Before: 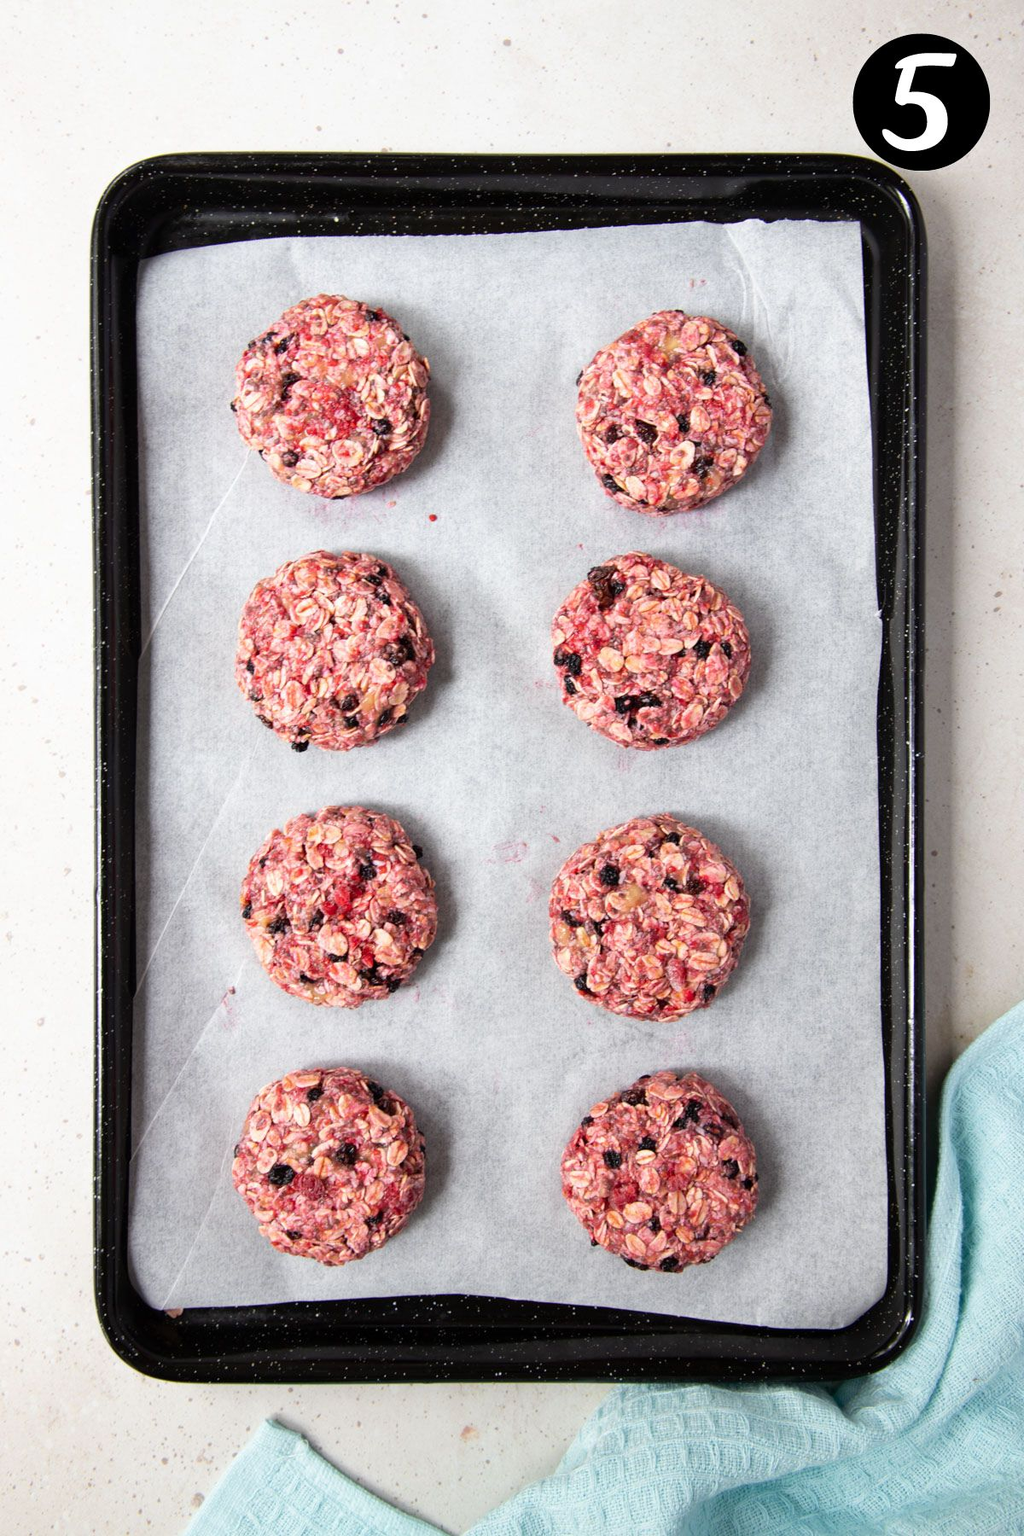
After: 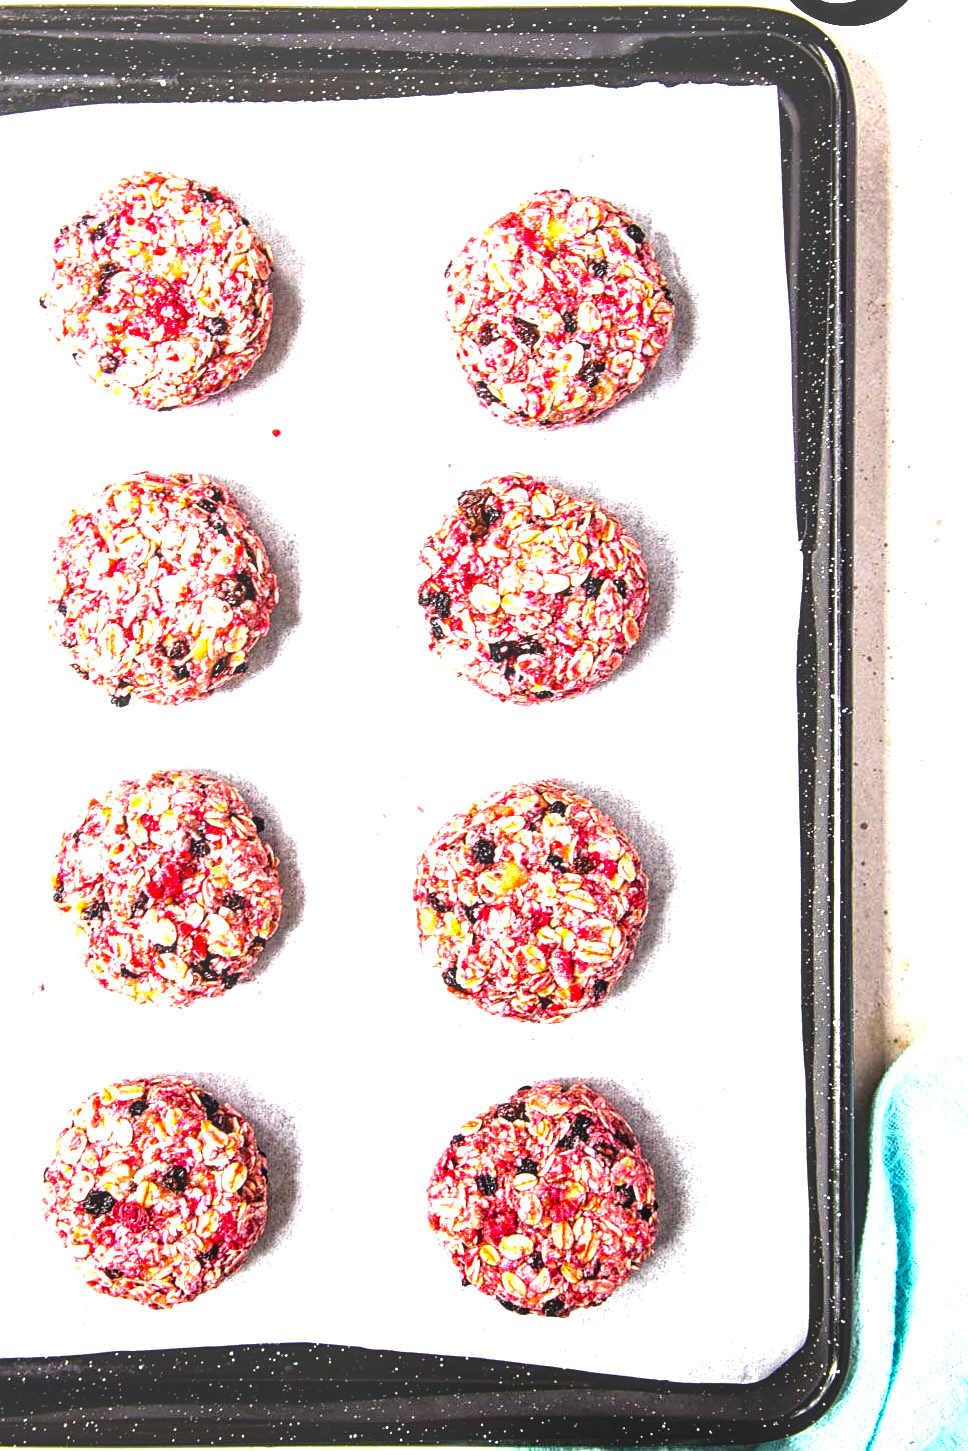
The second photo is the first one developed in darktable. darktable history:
crop: left 19.265%, top 9.67%, right 0%, bottom 9.679%
local contrast: on, module defaults
sharpen: amount 0.583
color balance rgb: power › chroma 0.295%, power › hue 22.39°, linear chroma grading › global chroma 14.912%, perceptual saturation grading › global saturation 24.903%, perceptual brilliance grading › global brilliance 30.065%, perceptual brilliance grading › highlights 11.999%, perceptual brilliance grading › mid-tones 24.133%, global vibrance 24.985%, contrast 19.508%
